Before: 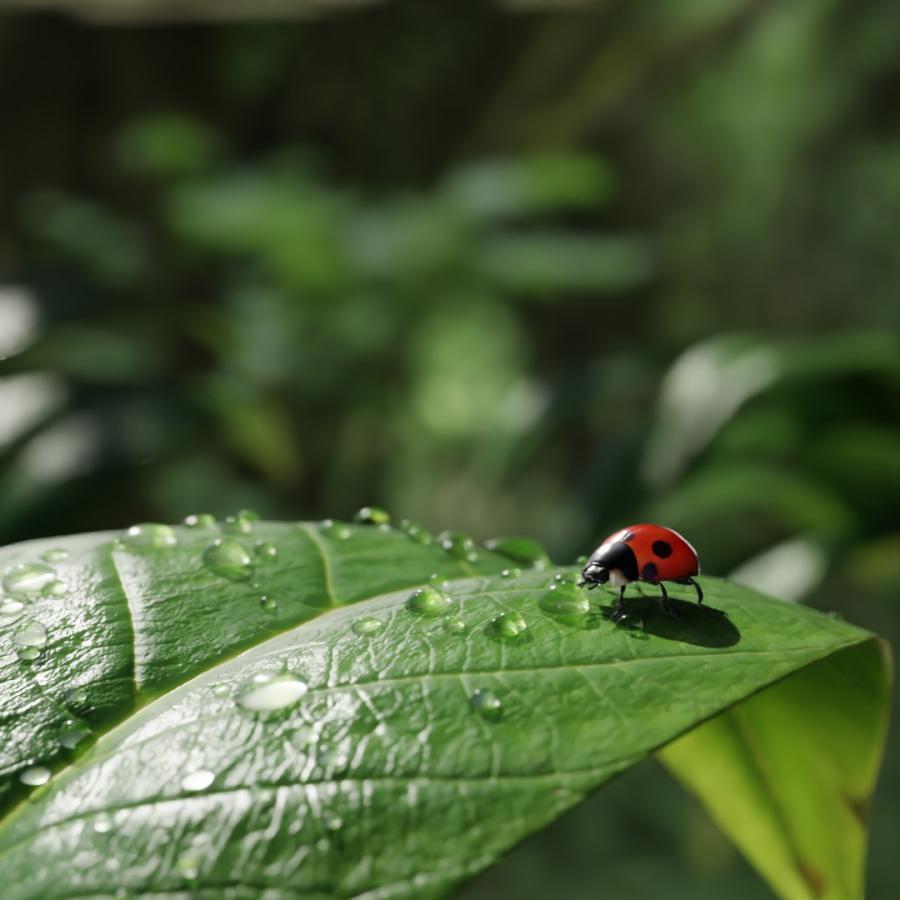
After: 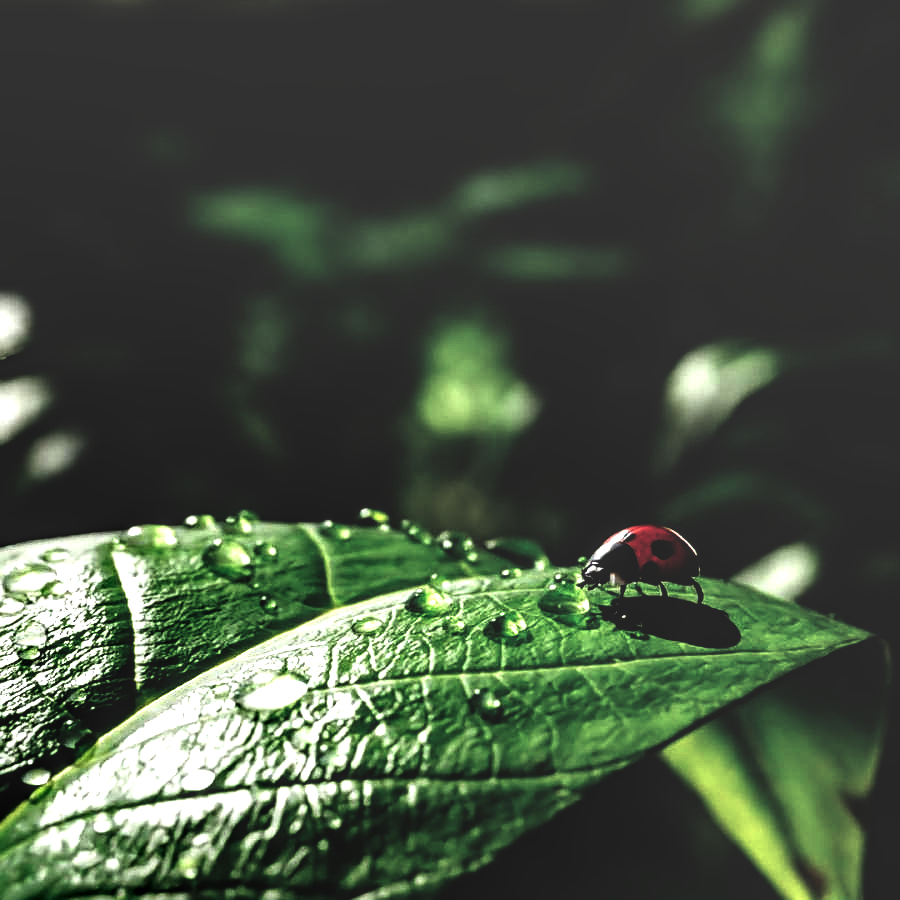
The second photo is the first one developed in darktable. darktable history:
sharpen: on, module defaults
base curve: curves: ch0 [(0, 0.036) (0.083, 0.04) (0.804, 1)], preserve colors none
local contrast: shadows 167%, detail 224%
